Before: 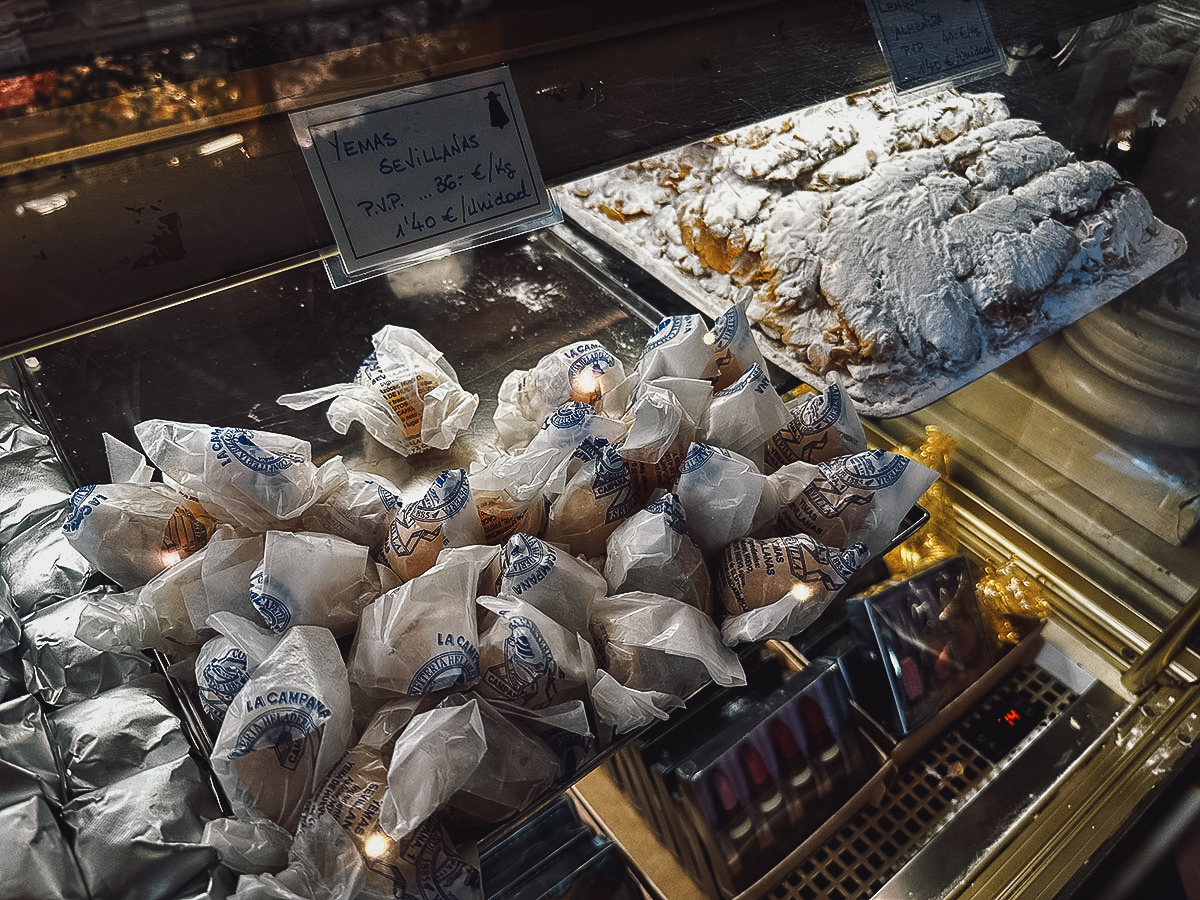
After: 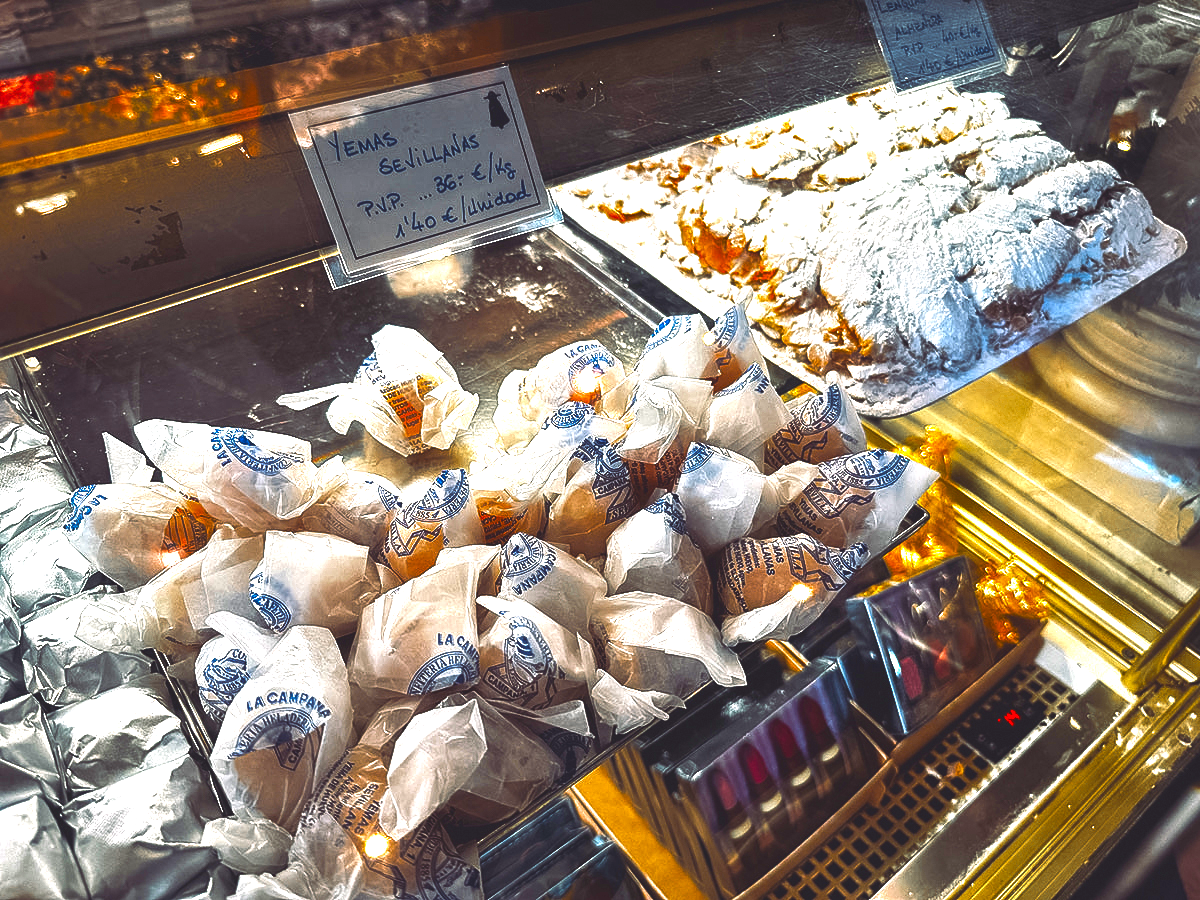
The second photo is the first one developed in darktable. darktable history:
color zones: curves: ch0 [(0.11, 0.396) (0.195, 0.36) (0.25, 0.5) (0.303, 0.412) (0.357, 0.544) (0.75, 0.5) (0.967, 0.328)]; ch1 [(0, 0.468) (0.112, 0.512) (0.202, 0.6) (0.25, 0.5) (0.307, 0.352) (0.357, 0.544) (0.75, 0.5) (0.963, 0.524)]
exposure: black level correction 0, exposure 1.871 EV, compensate exposure bias true, compensate highlight preservation false
color correction: highlights b* -0.03, saturation 1.37
